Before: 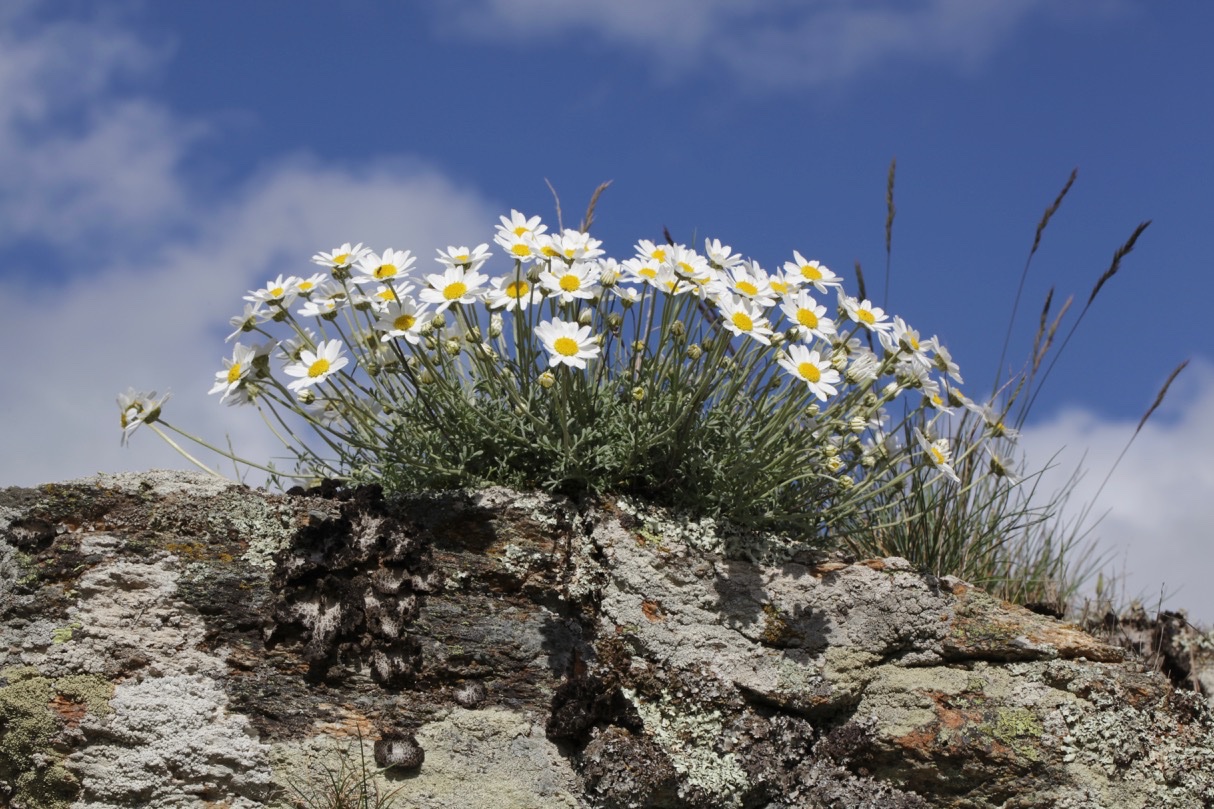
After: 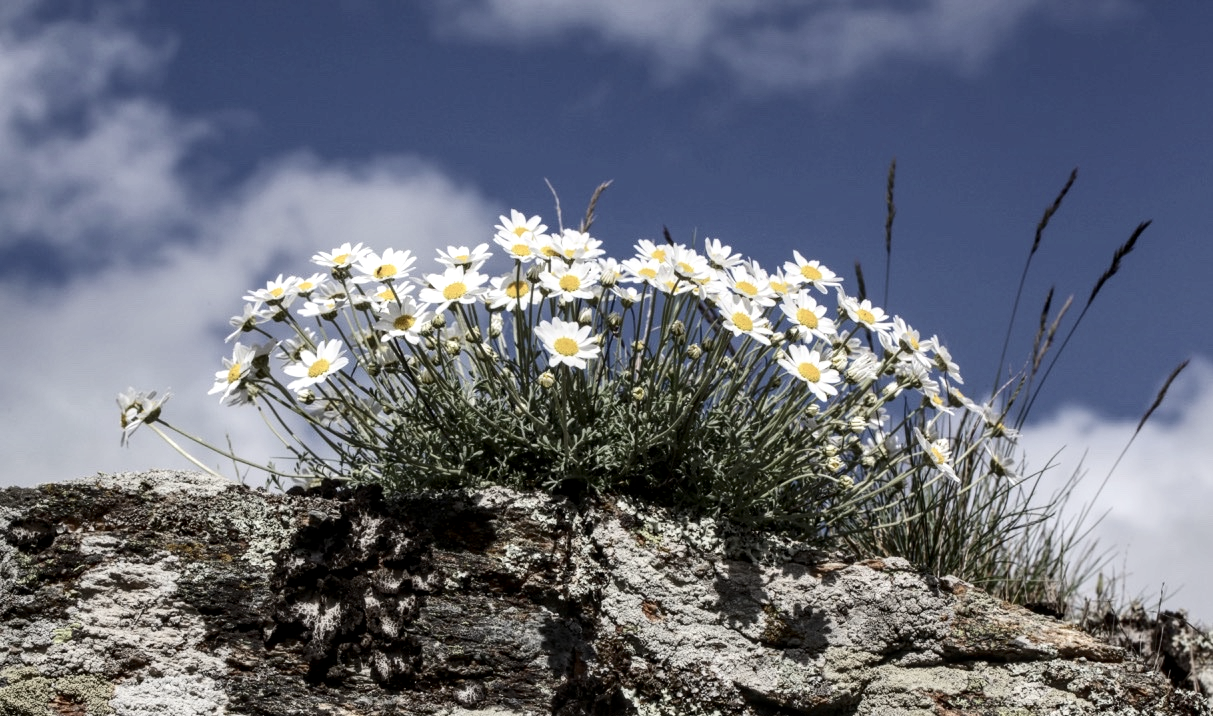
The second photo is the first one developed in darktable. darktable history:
crop and rotate: top 0%, bottom 11.49%
local contrast: highlights 61%, detail 143%, midtone range 0.428
contrast brightness saturation: contrast 0.25, saturation -0.31
